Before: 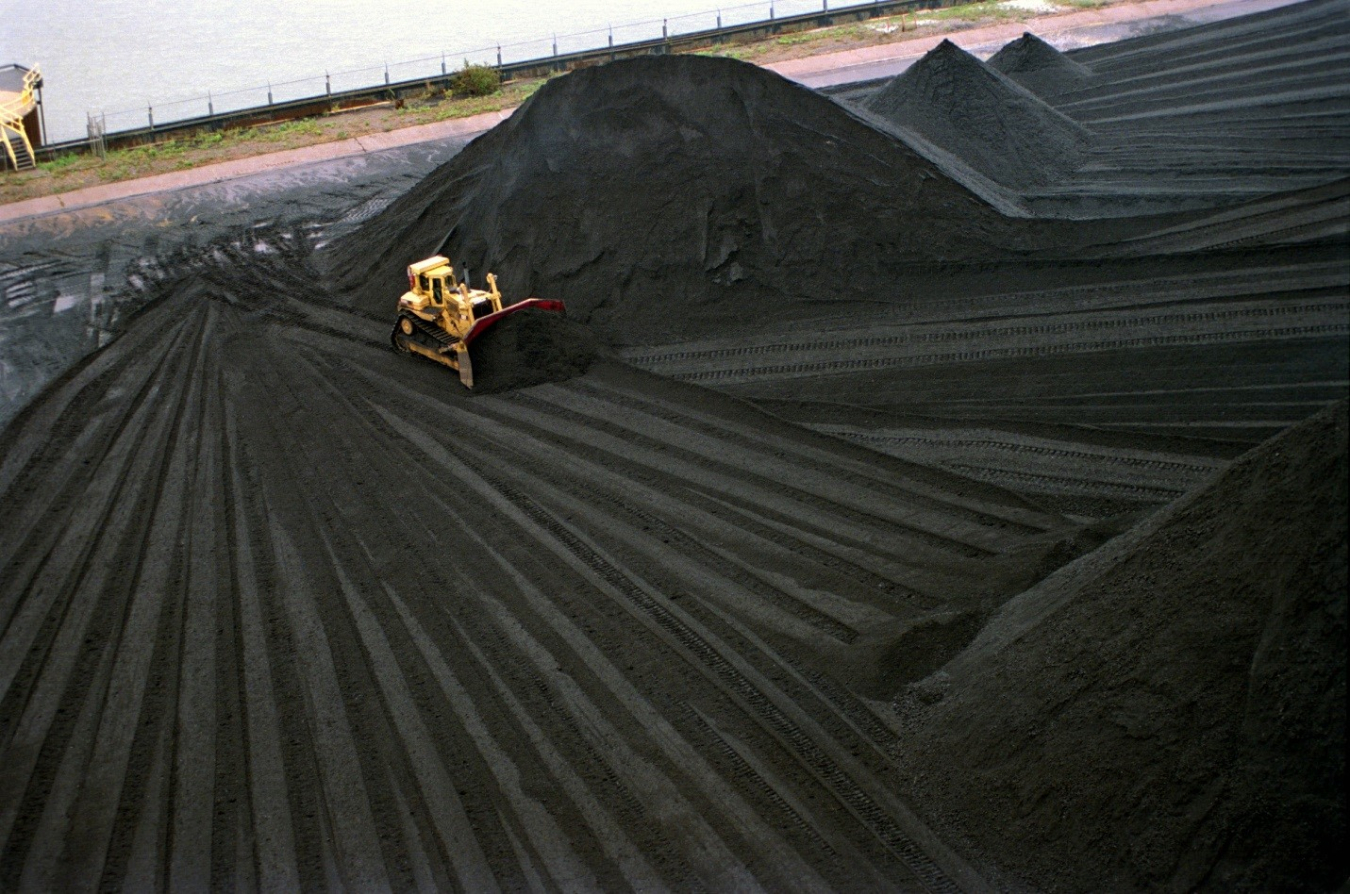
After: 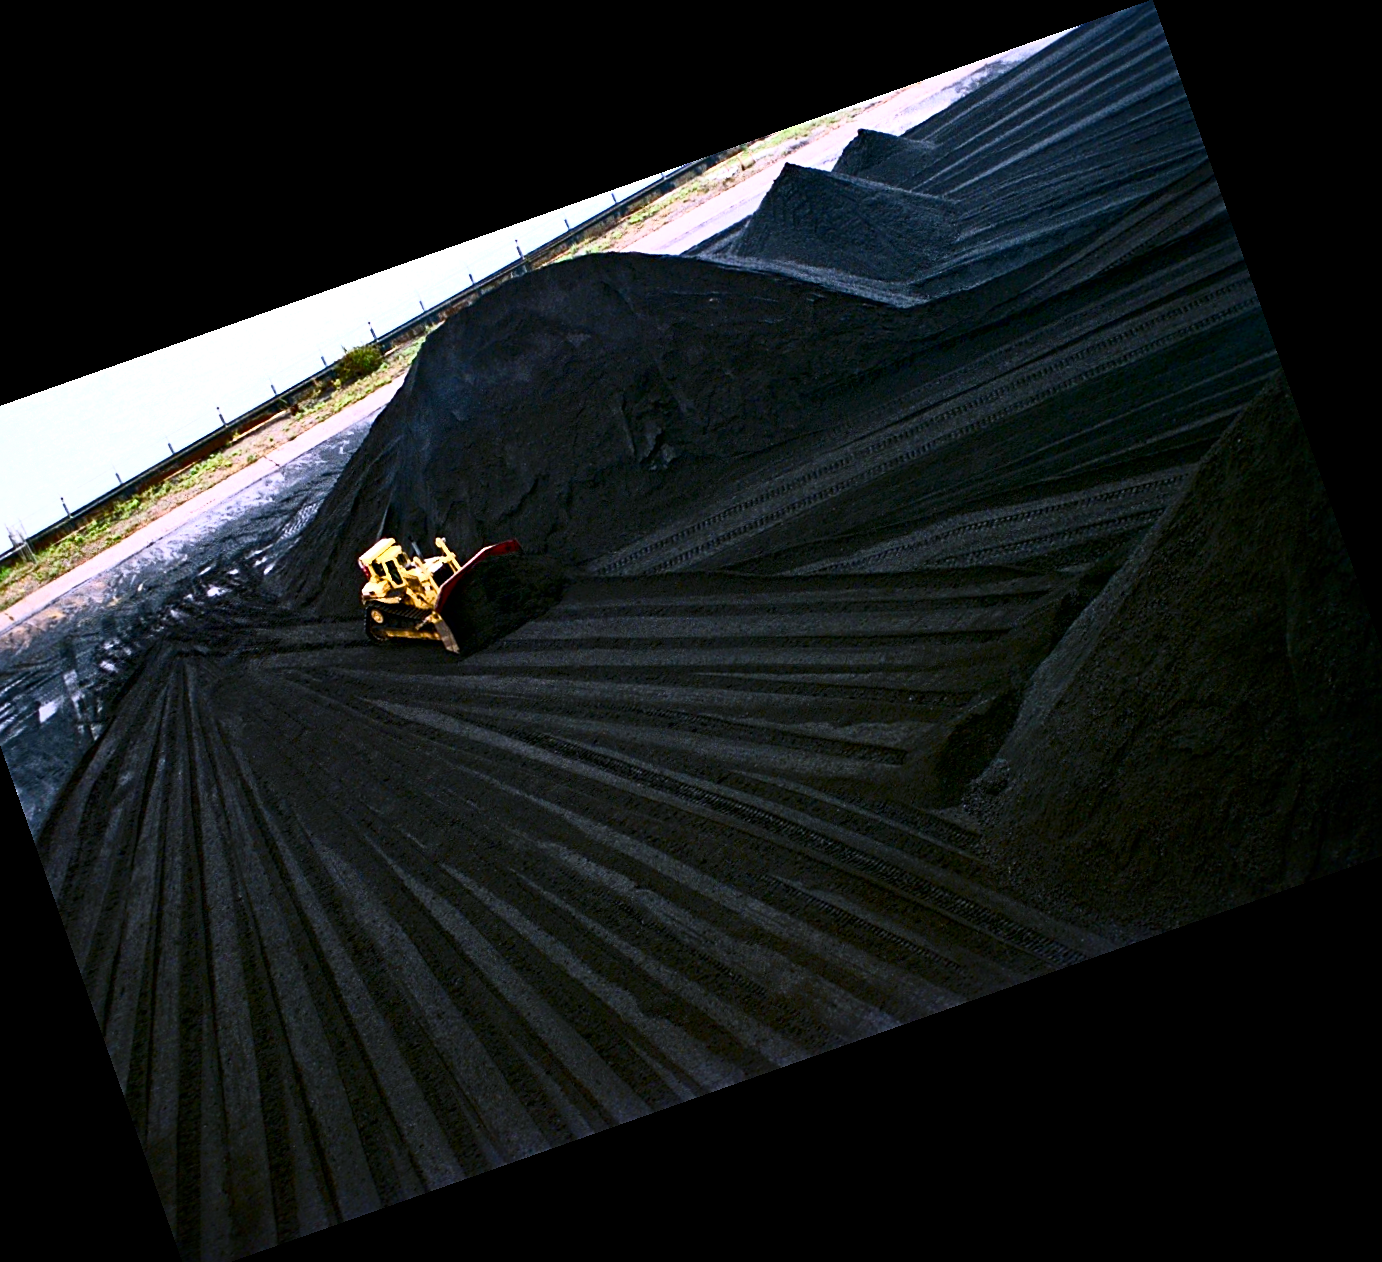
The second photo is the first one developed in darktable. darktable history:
white balance: red 0.967, blue 1.119, emerald 0.756
local contrast: mode bilateral grid, contrast 20, coarseness 50, detail 132%, midtone range 0.2
sharpen: on, module defaults
shadows and highlights: shadows 0, highlights 40
crop and rotate: angle 19.43°, left 6.812%, right 4.125%, bottom 1.087%
rotate and perspective: rotation -0.45°, automatic cropping original format, crop left 0.008, crop right 0.992, crop top 0.012, crop bottom 0.988
color balance rgb: perceptual saturation grading › highlights -29.58%, perceptual saturation grading › mid-tones 29.47%, perceptual saturation grading › shadows 59.73%, perceptual brilliance grading › global brilliance -17.79%, perceptual brilliance grading › highlights 28.73%, global vibrance 15.44%
contrast brightness saturation: contrast 0.4, brightness 0.1, saturation 0.21
